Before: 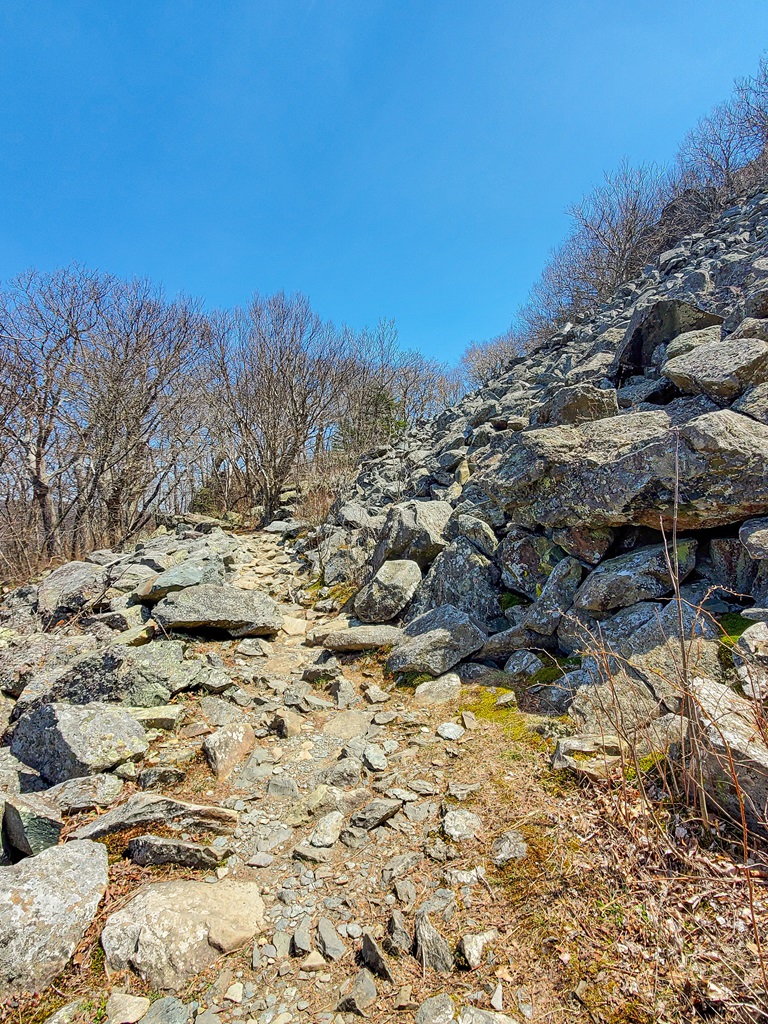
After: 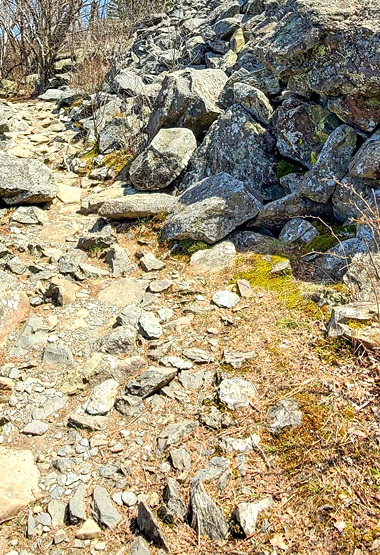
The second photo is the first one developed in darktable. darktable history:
crop: left 29.394%, top 42.238%, right 21.126%, bottom 3.507%
tone equalizer: -8 EV -0.451 EV, -7 EV -0.423 EV, -6 EV -0.311 EV, -5 EV -0.249 EV, -3 EV 0.237 EV, -2 EV 0.307 EV, -1 EV 0.392 EV, +0 EV 0.401 EV
